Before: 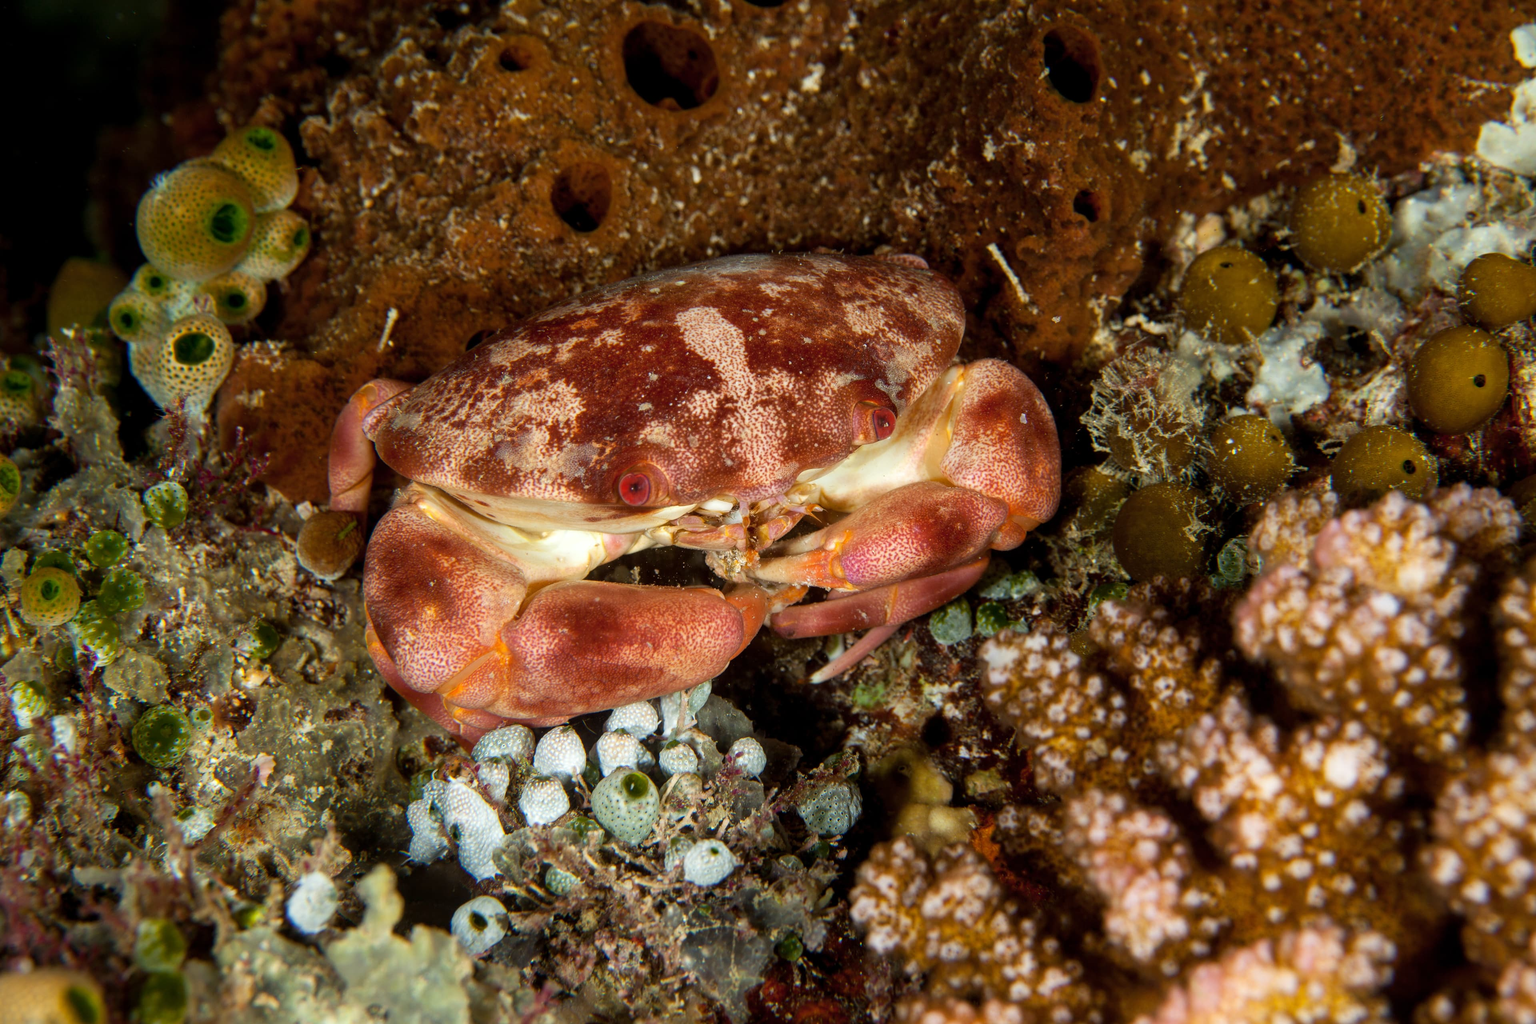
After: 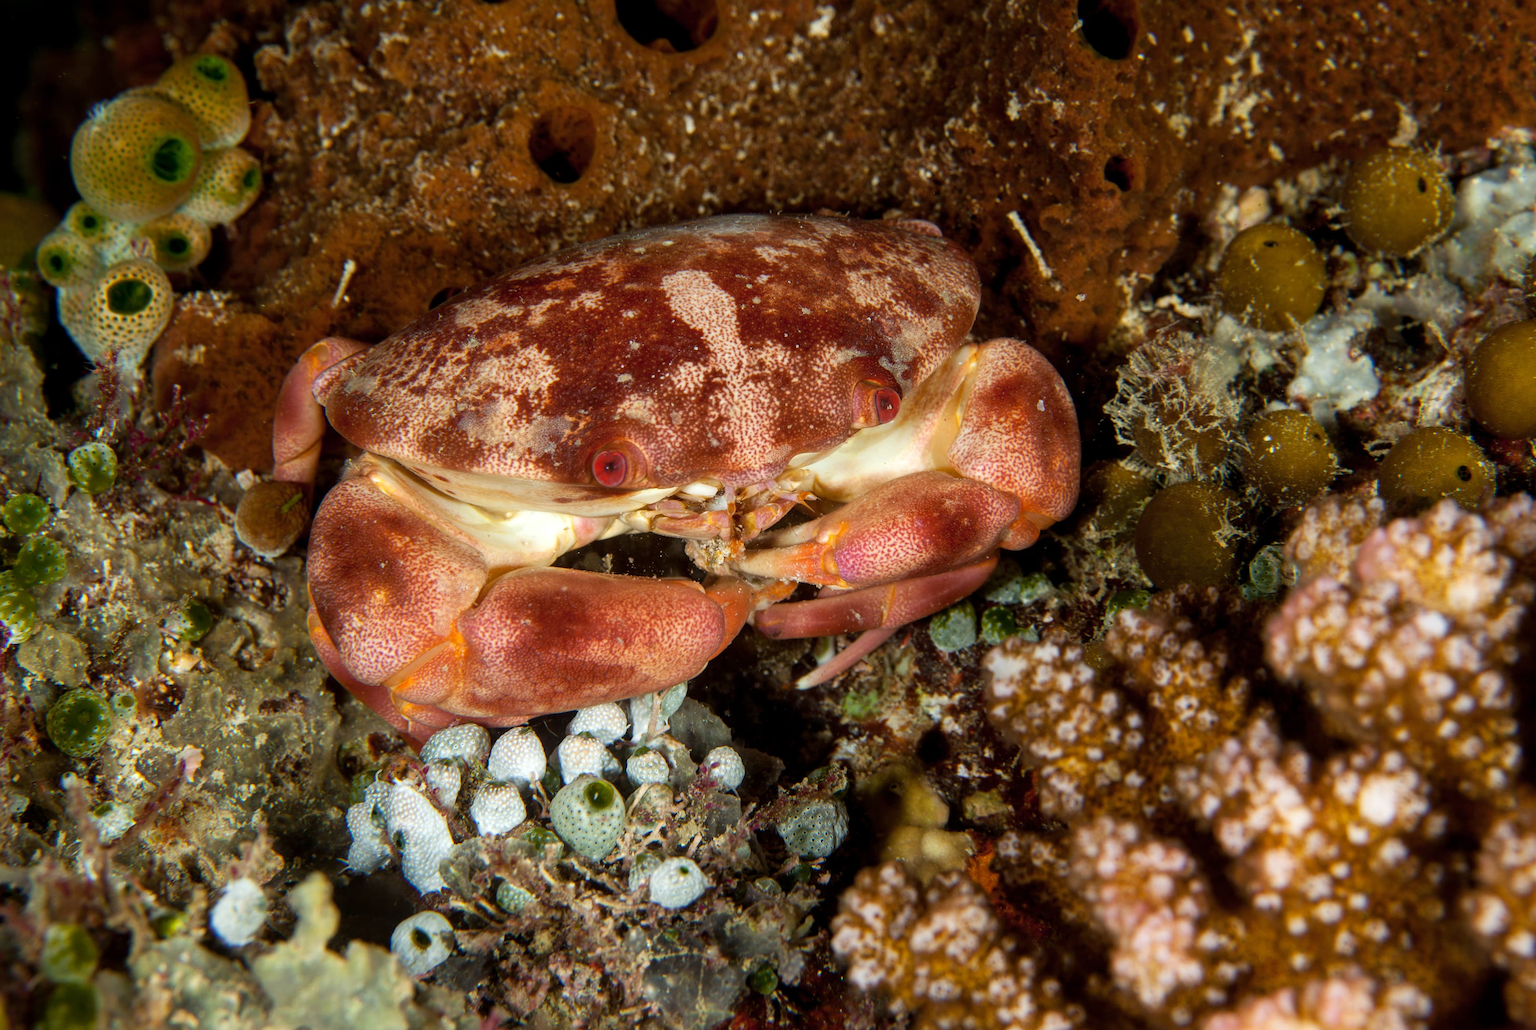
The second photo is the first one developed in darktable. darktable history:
crop and rotate: angle -1.97°, left 3.133%, top 3.64%, right 1.564%, bottom 0.494%
tone equalizer: -8 EV 0.032 EV
